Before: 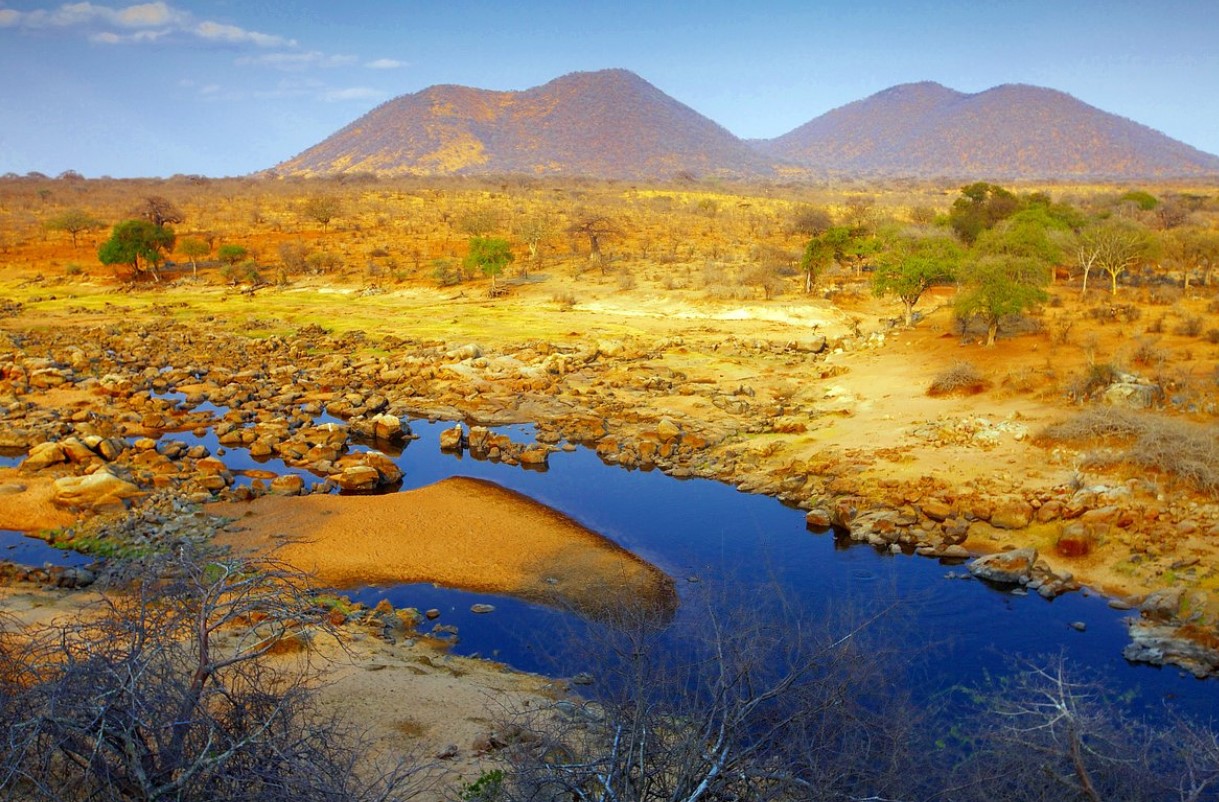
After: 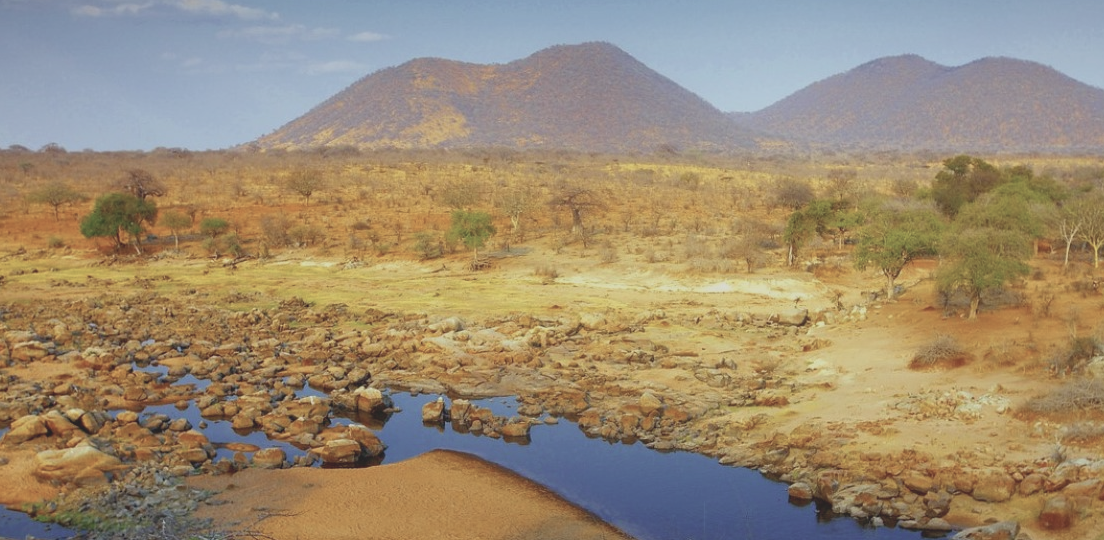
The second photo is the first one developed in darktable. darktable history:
contrast brightness saturation: contrast -0.26, saturation -0.43
crop: left 1.509%, top 3.452%, right 7.696%, bottom 28.452%
